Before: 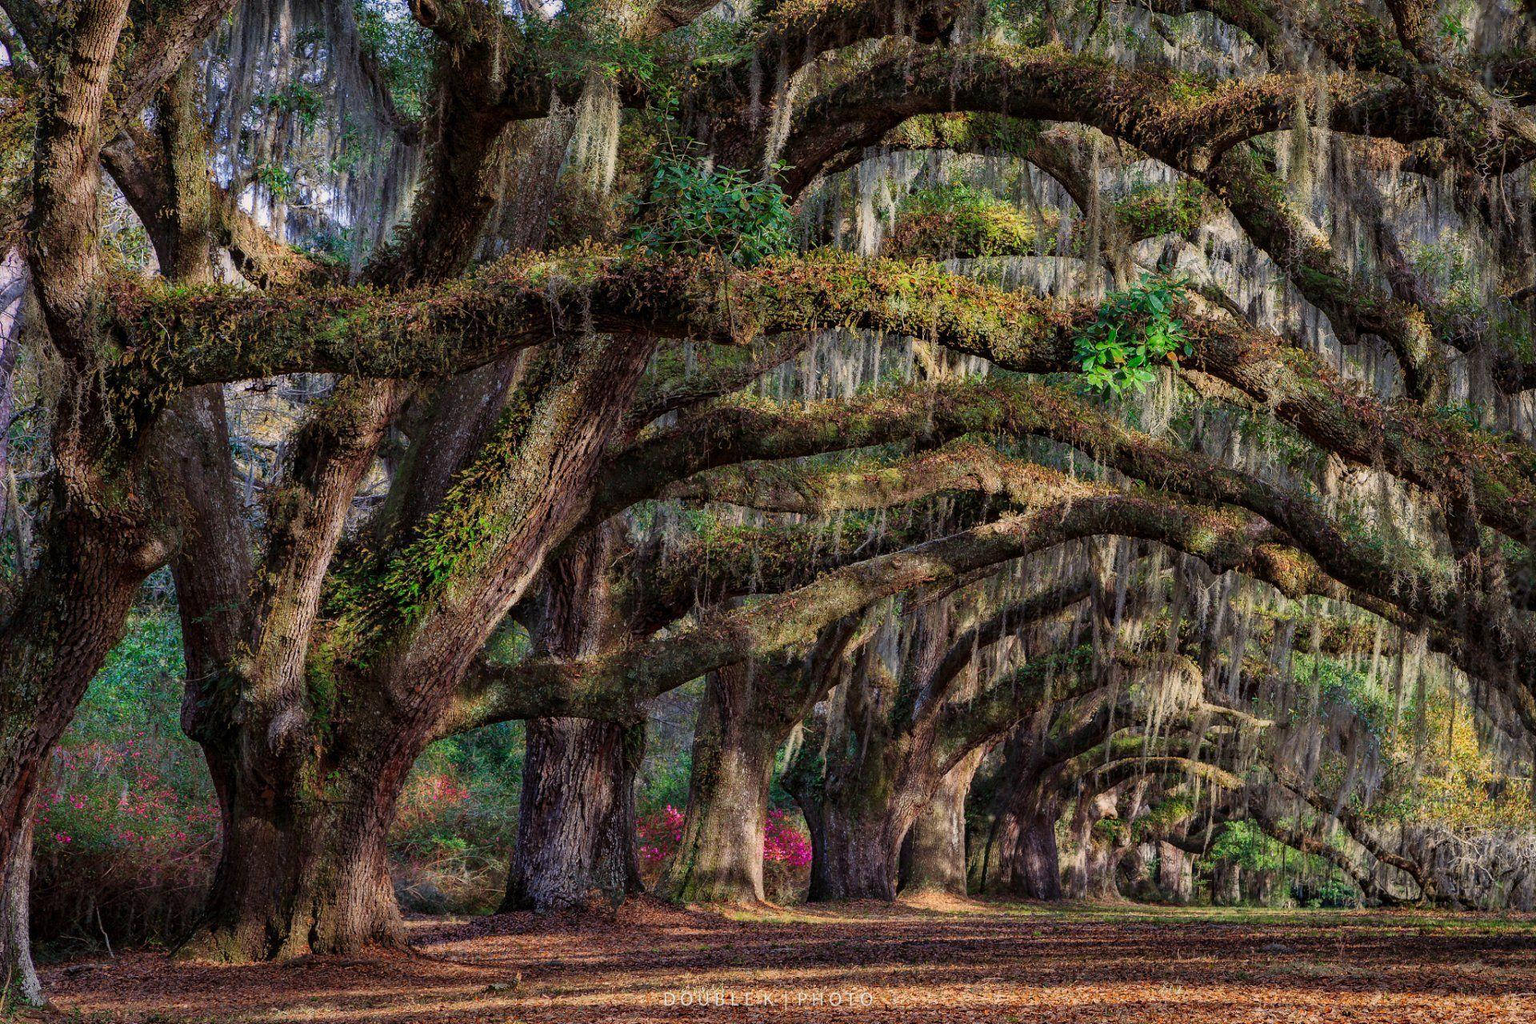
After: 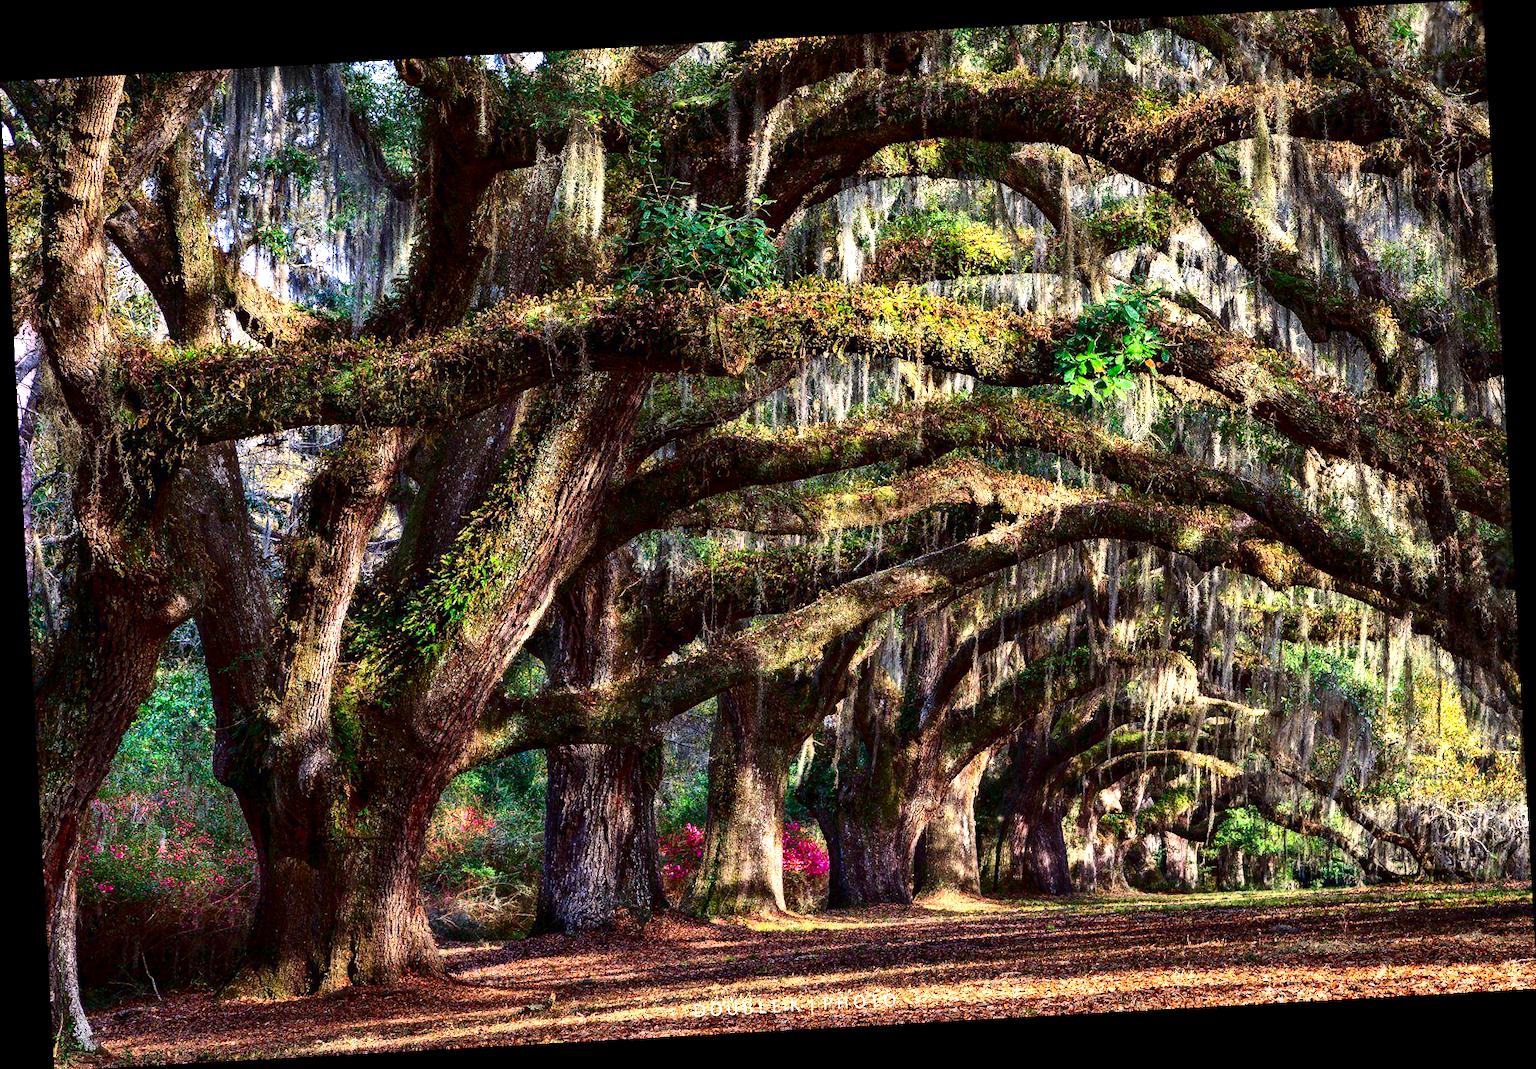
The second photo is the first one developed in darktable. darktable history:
contrast brightness saturation: contrast 0.19, brightness -0.24, saturation 0.11
rotate and perspective: rotation -3.18°, automatic cropping off
exposure: black level correction 0, exposure 1.2 EV, compensate highlight preservation false
